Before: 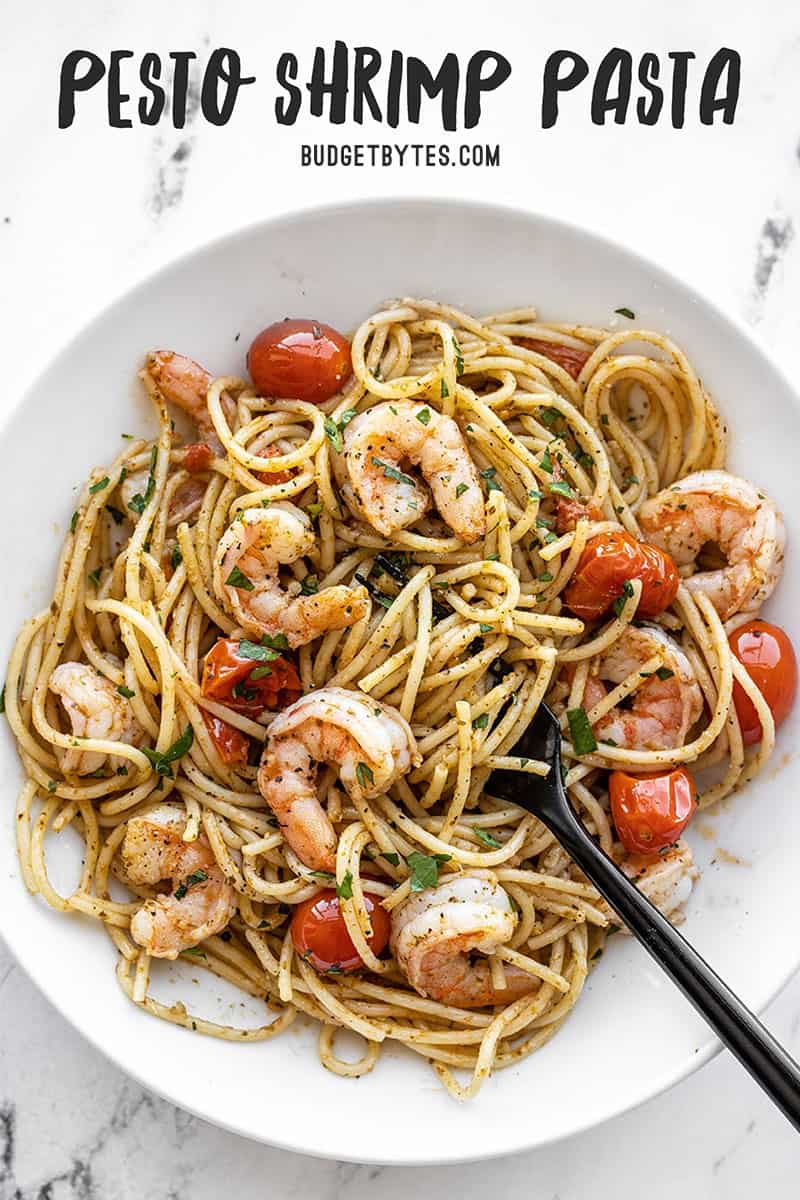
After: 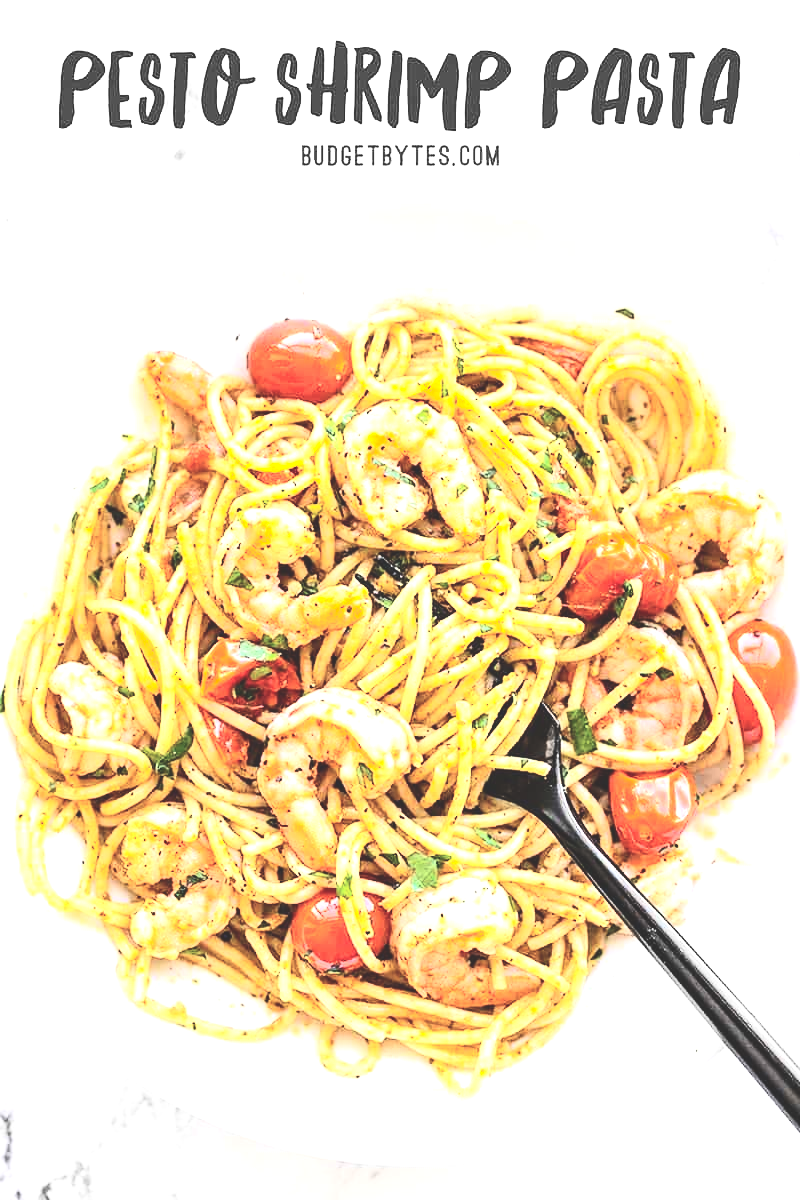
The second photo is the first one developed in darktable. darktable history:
contrast brightness saturation: contrast 0.4, brightness 0.05, saturation 0.25
exposure: black level correction -0.023, exposure 1.397 EV, compensate highlight preservation false
